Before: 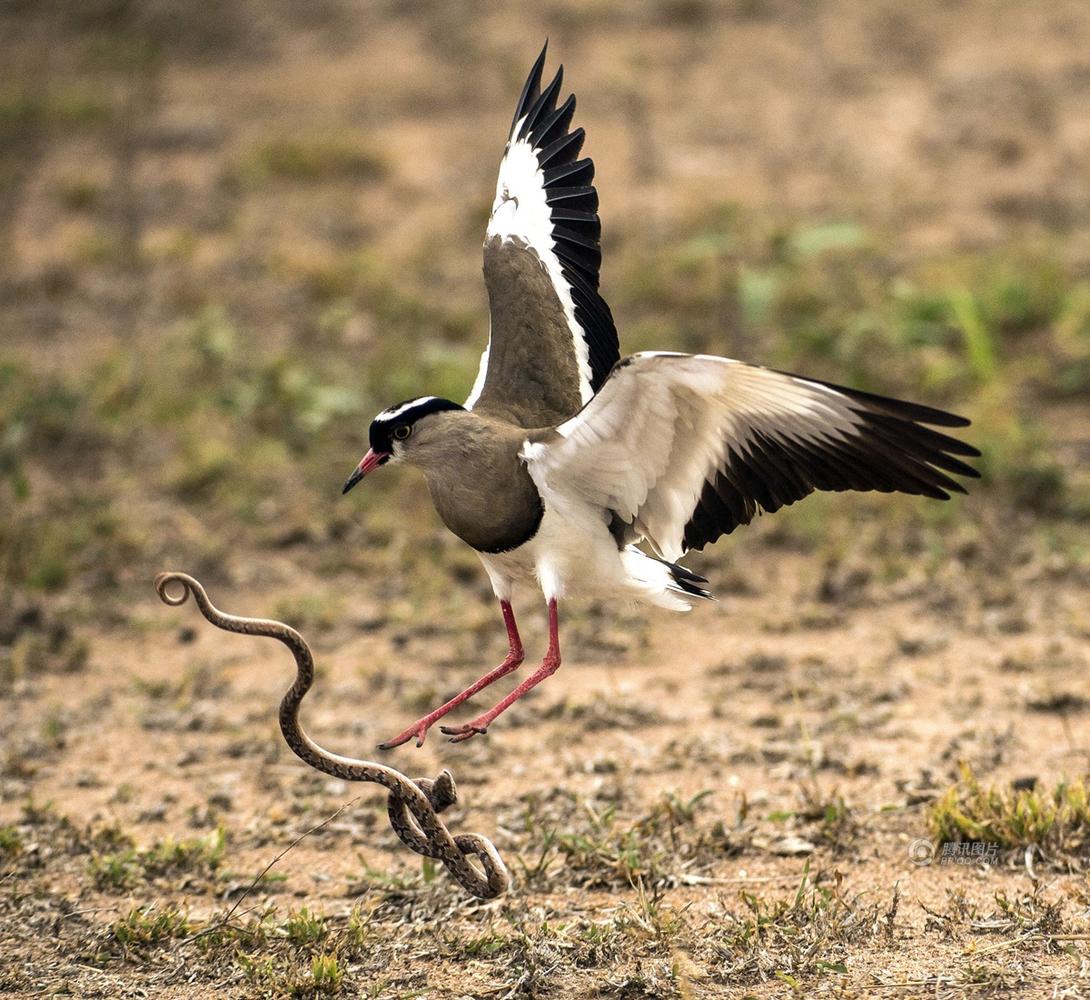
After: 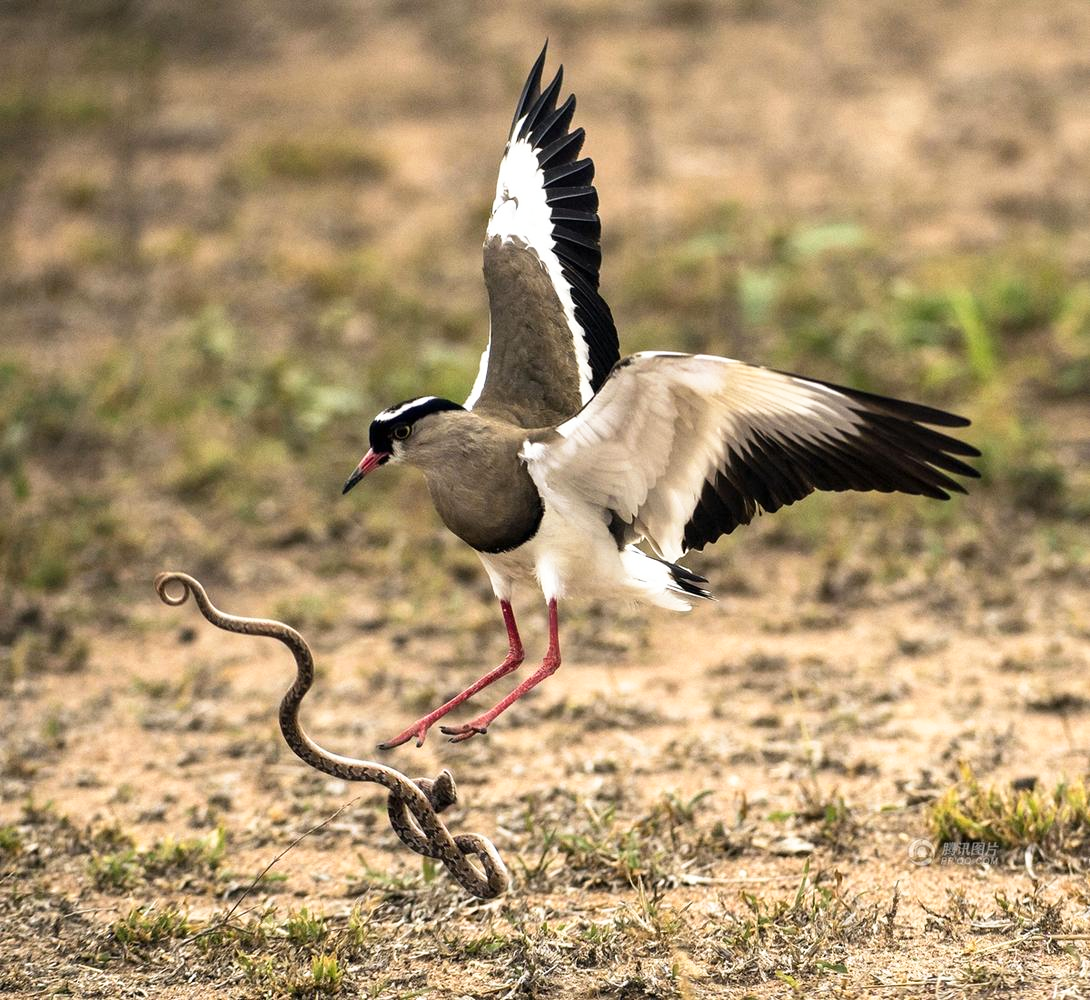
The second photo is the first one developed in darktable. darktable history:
tone curve: curves: ch0 [(0, 0) (0.003, 0.003) (0.011, 0.012) (0.025, 0.027) (0.044, 0.048) (0.069, 0.075) (0.1, 0.108) (0.136, 0.147) (0.177, 0.192) (0.224, 0.243) (0.277, 0.3) (0.335, 0.363) (0.399, 0.433) (0.468, 0.508) (0.543, 0.589) (0.623, 0.676) (0.709, 0.769) (0.801, 0.868) (0.898, 0.949) (1, 1)], preserve colors none
